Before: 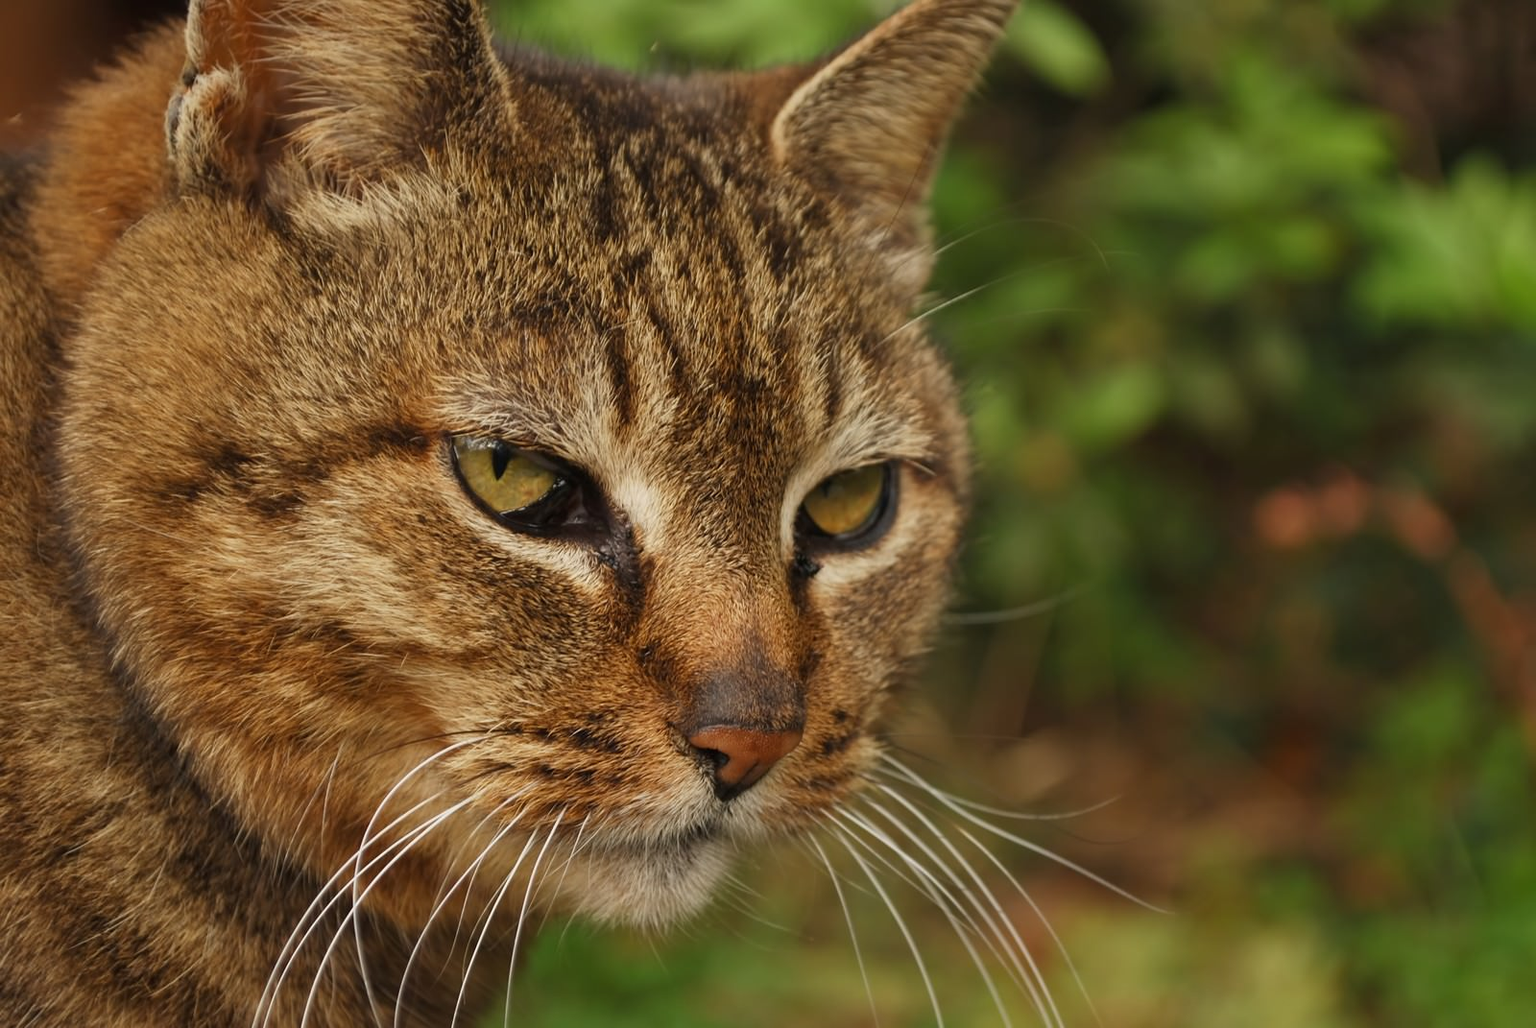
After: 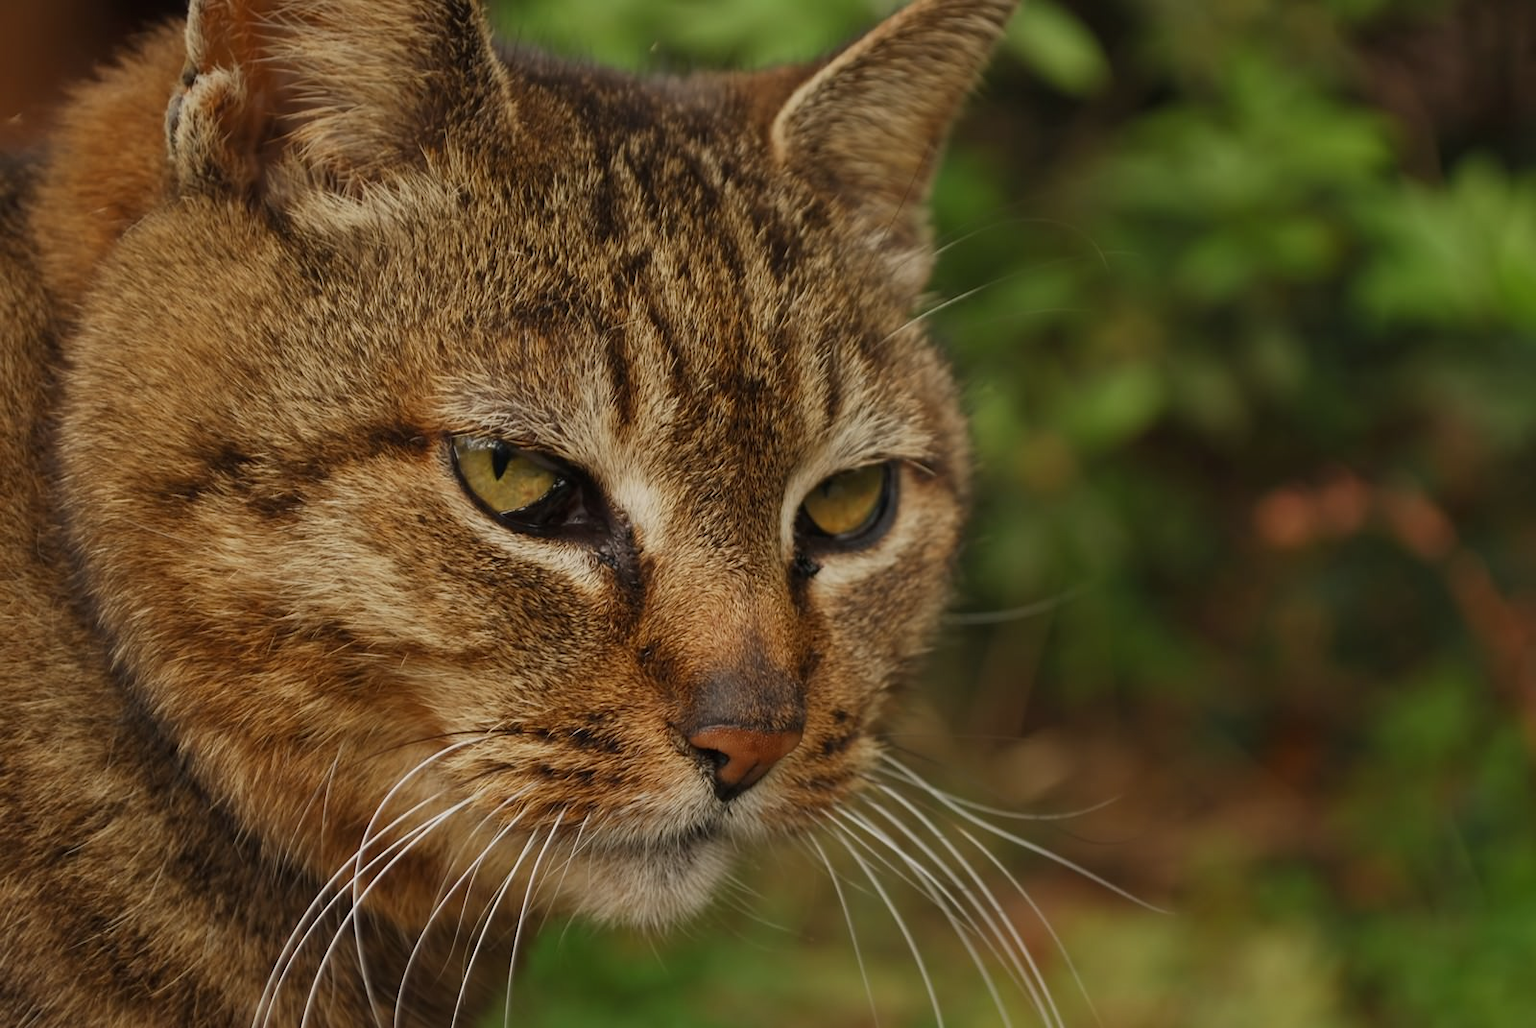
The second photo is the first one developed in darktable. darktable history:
exposure: exposure -0.327 EV, compensate exposure bias true, compensate highlight preservation false
